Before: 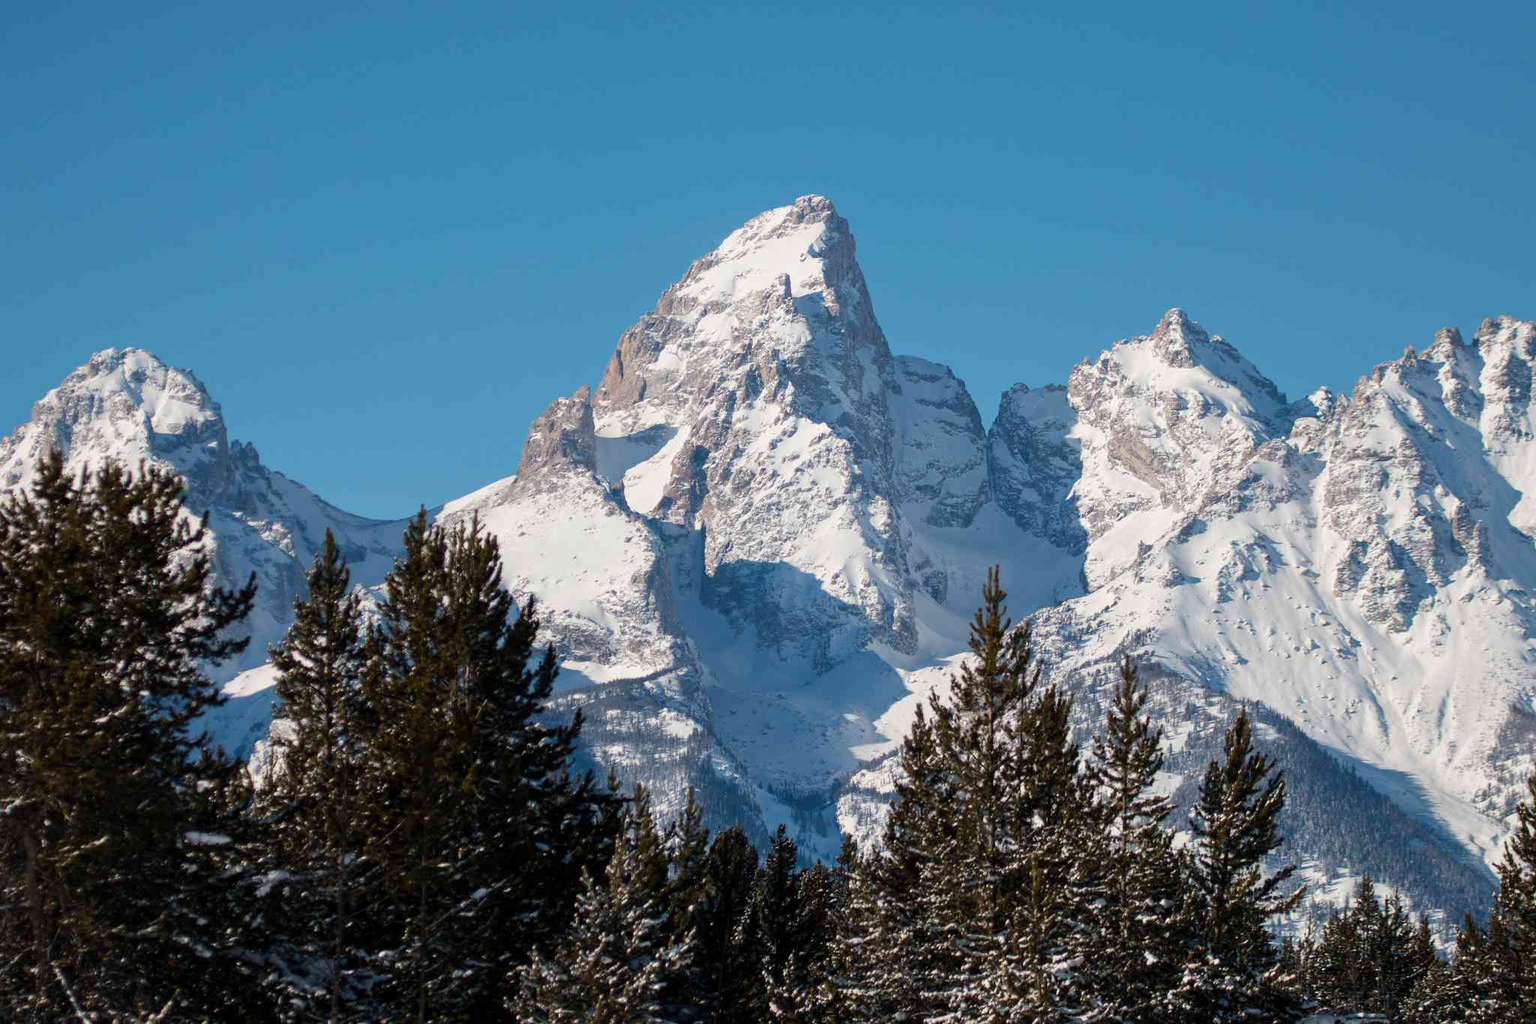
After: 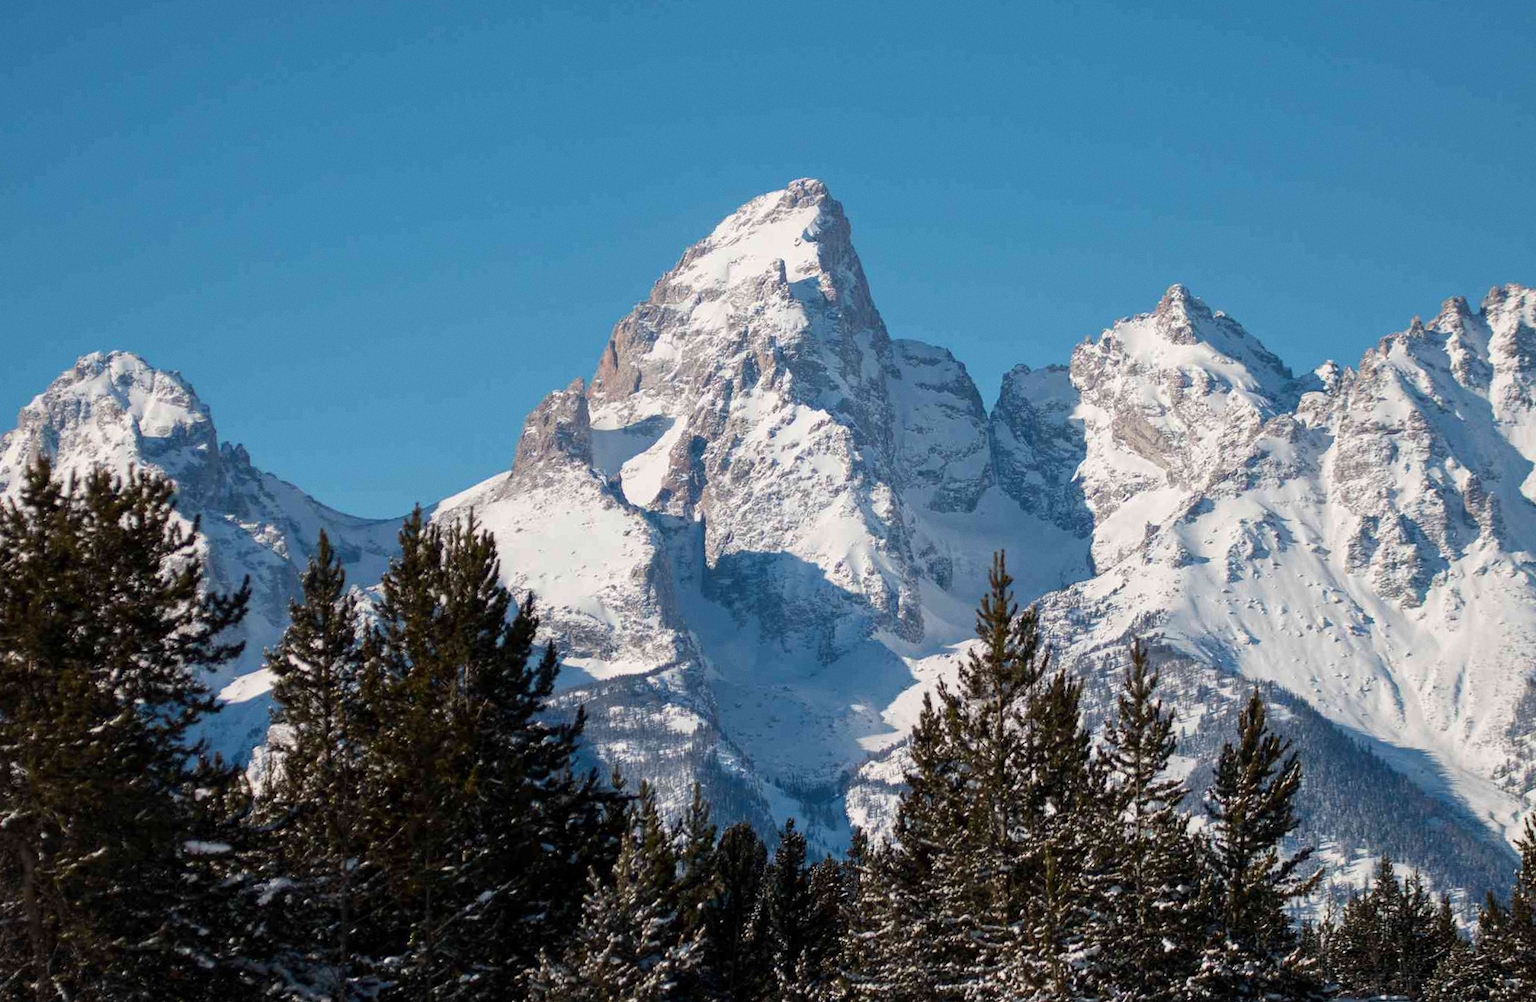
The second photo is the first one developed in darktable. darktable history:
rotate and perspective: rotation -1.42°, crop left 0.016, crop right 0.984, crop top 0.035, crop bottom 0.965
grain: coarseness 0.09 ISO, strength 10%
